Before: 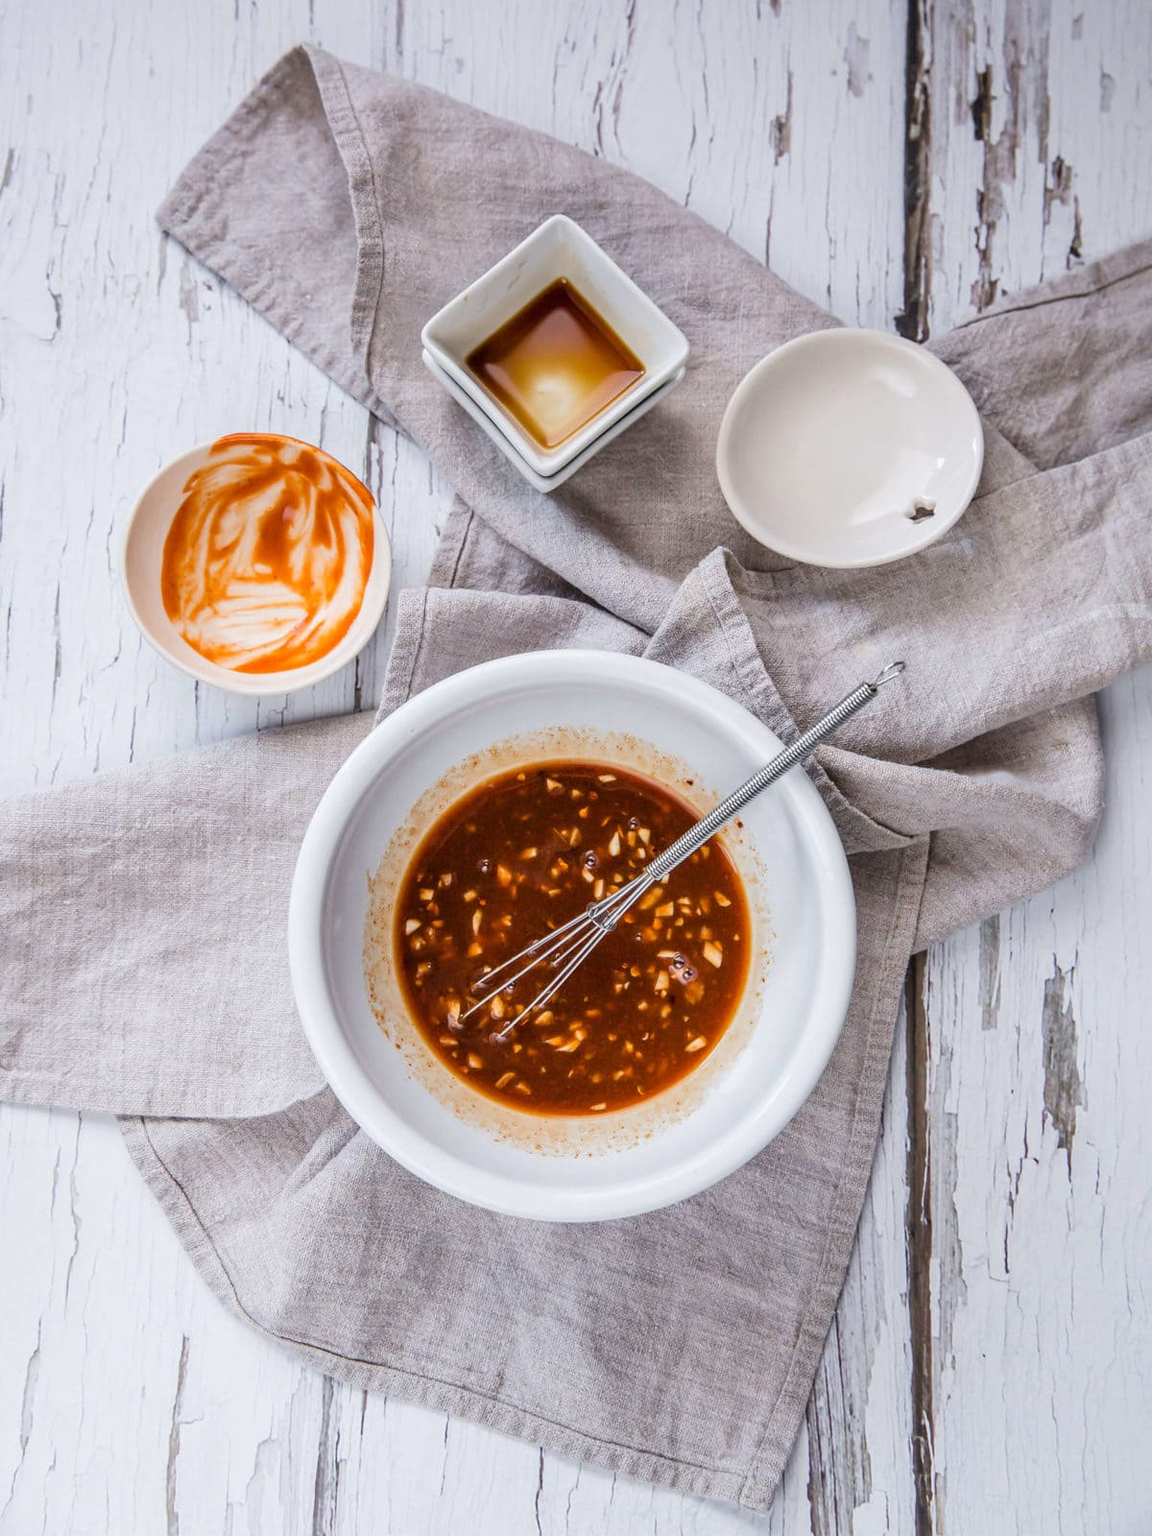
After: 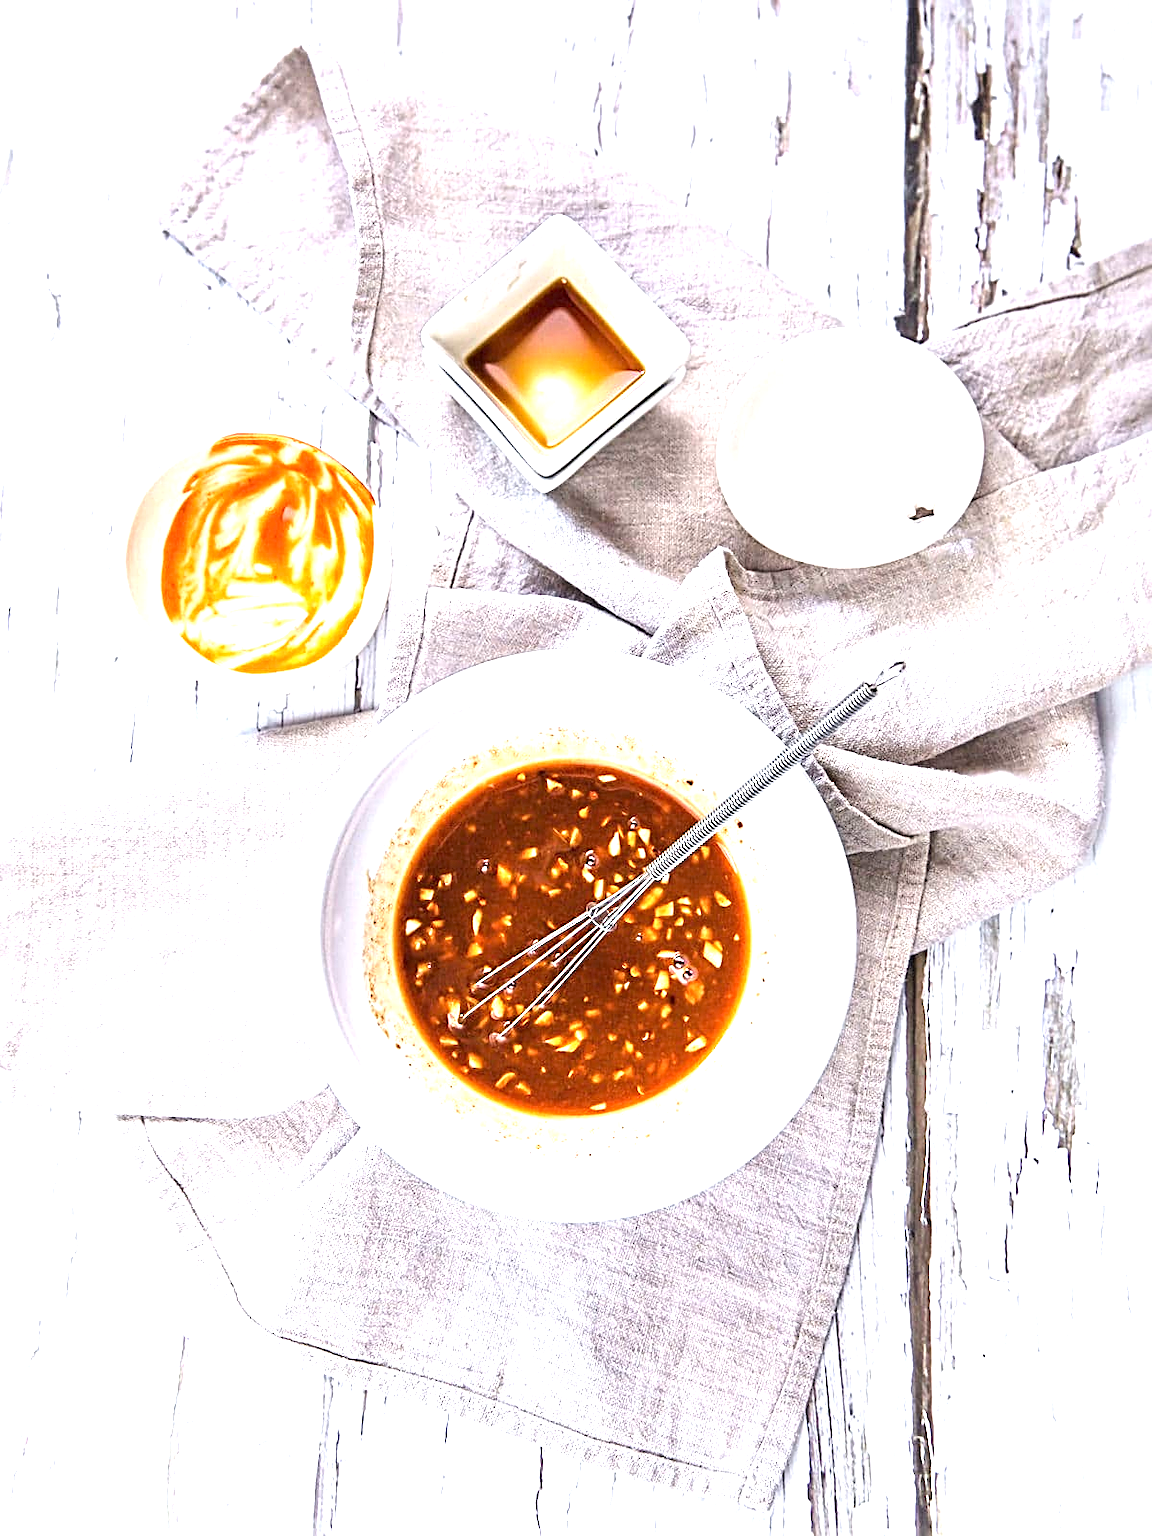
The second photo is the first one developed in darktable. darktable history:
sharpen: radius 2.817, amount 0.715
exposure: black level correction 0, exposure 1.5 EV, compensate exposure bias true, compensate highlight preservation false
